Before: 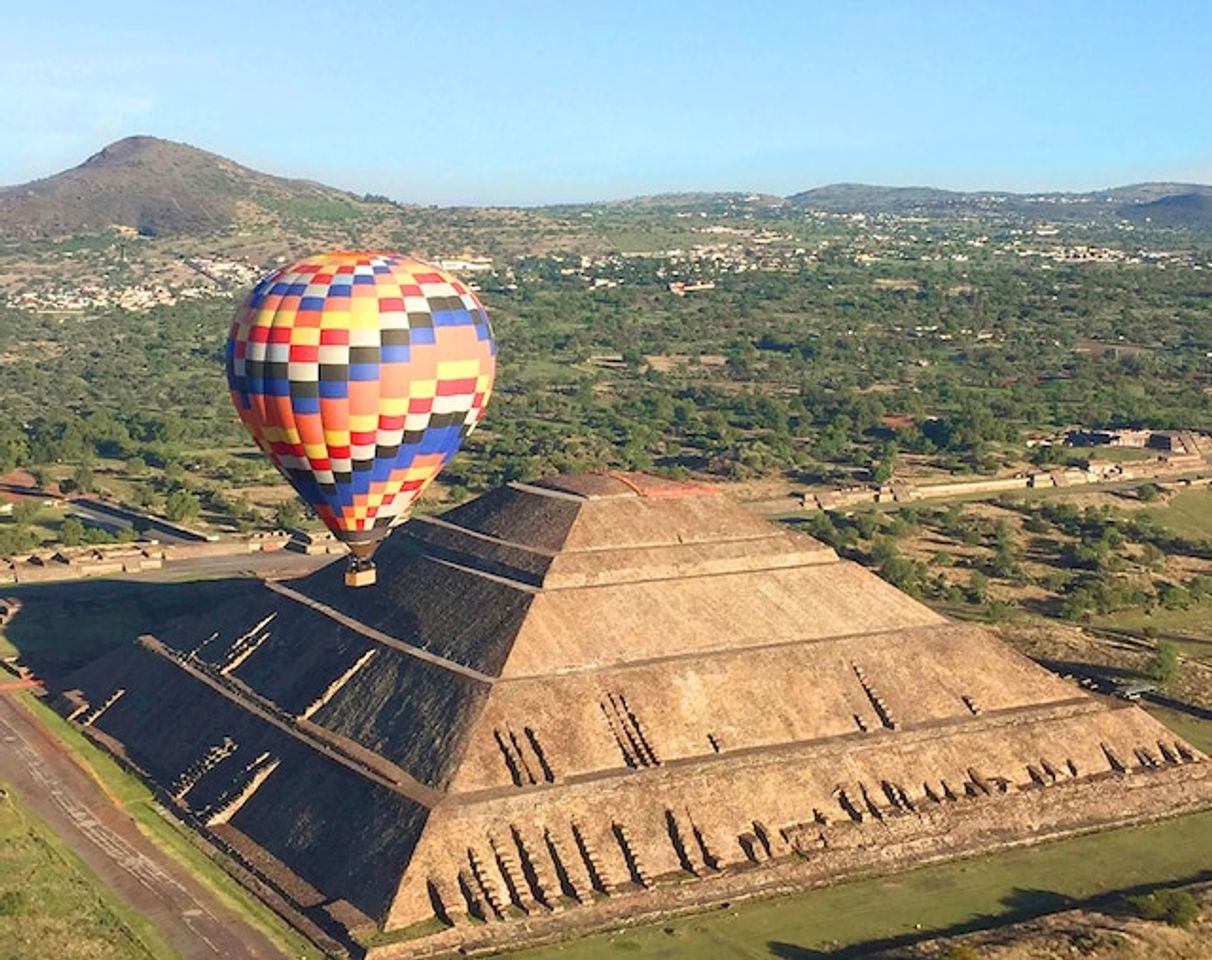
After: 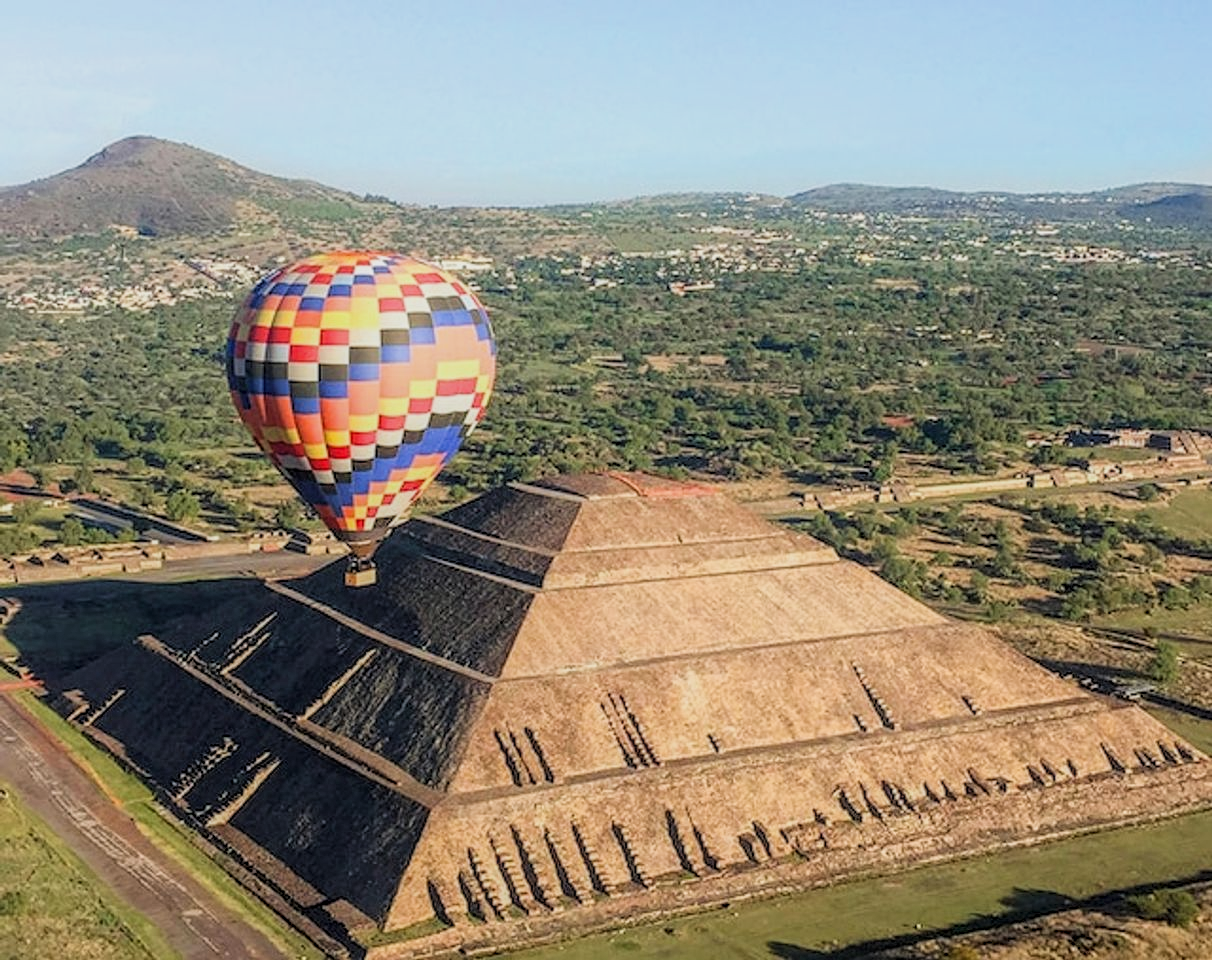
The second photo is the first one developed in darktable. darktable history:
filmic rgb: black relative exposure -5.07 EV, white relative exposure 3.5 EV, hardness 3.18, contrast 1.185, highlights saturation mix -49.27%
contrast equalizer: octaves 7, y [[0.439, 0.44, 0.442, 0.457, 0.493, 0.498], [0.5 ×6], [0.5 ×6], [0 ×6], [0 ×6]]
local contrast: highlights 6%, shadows 7%, detail 134%
